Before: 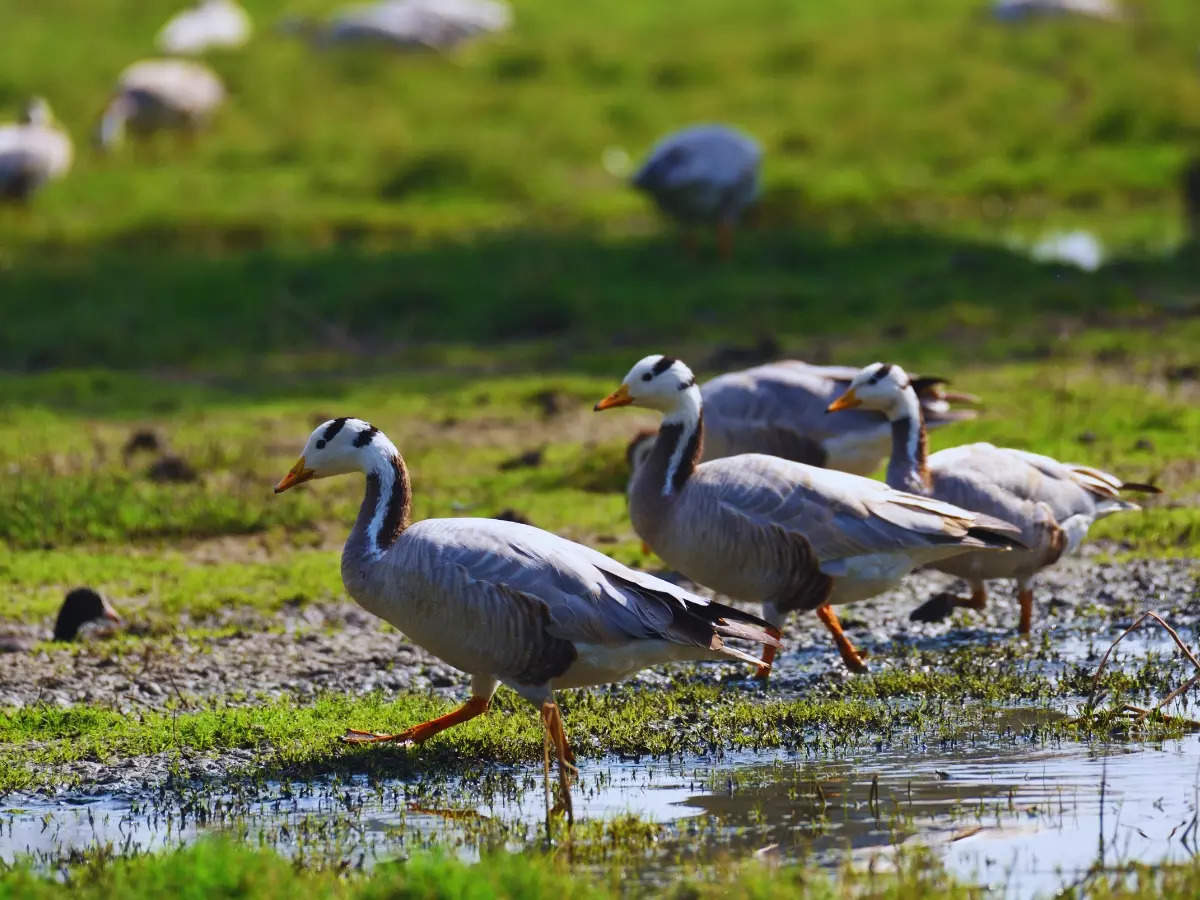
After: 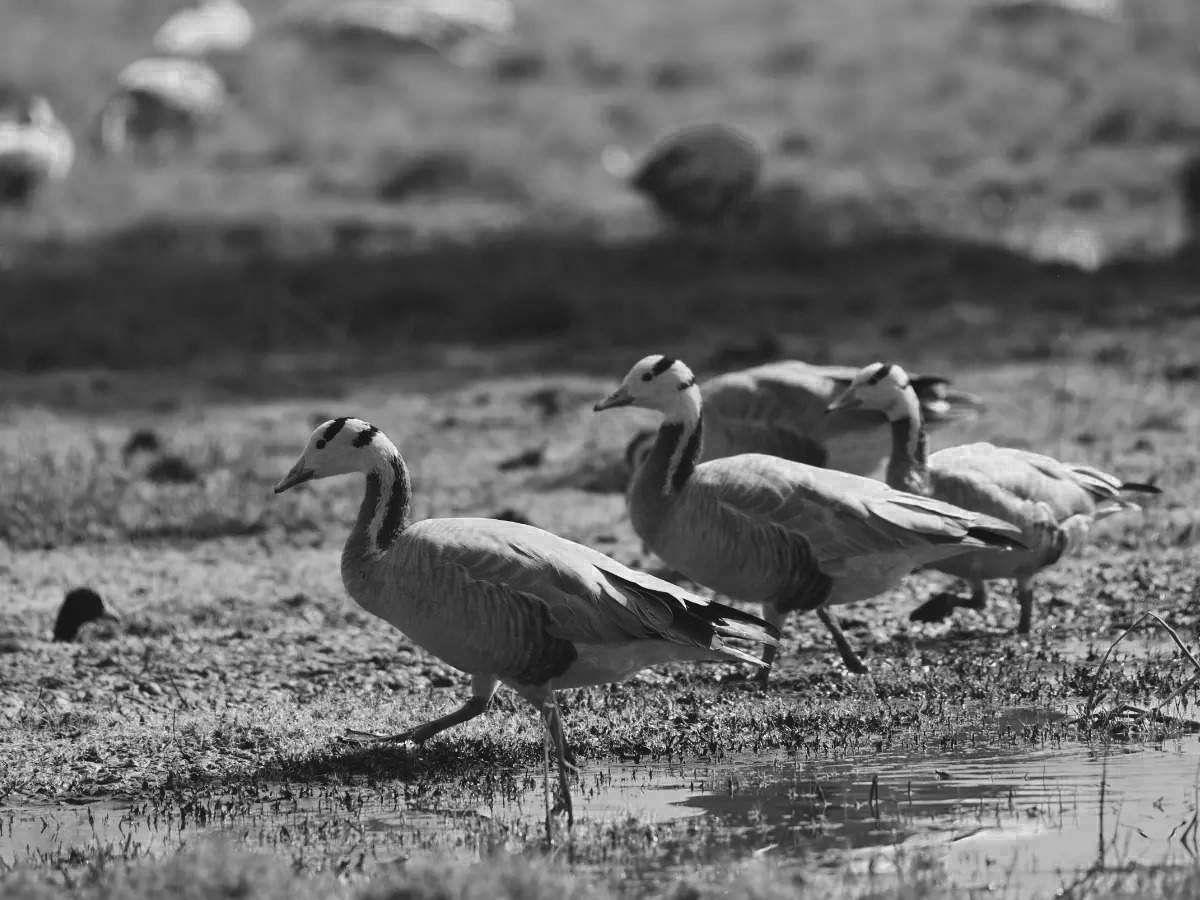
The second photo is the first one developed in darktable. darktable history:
color balance rgb: power › luminance -3.749%, power › hue 142.51°, global offset › luminance 0.474%, global offset › hue 171.11°, linear chroma grading › global chroma 15.367%, perceptual saturation grading › global saturation 18.15%, global vibrance 20%
color zones: curves: ch0 [(0.002, 0.593) (0.143, 0.417) (0.285, 0.541) (0.455, 0.289) (0.608, 0.327) (0.727, 0.283) (0.869, 0.571) (1, 0.603)]; ch1 [(0, 0) (0.143, 0) (0.286, 0) (0.429, 0) (0.571, 0) (0.714, 0) (0.857, 0)]
